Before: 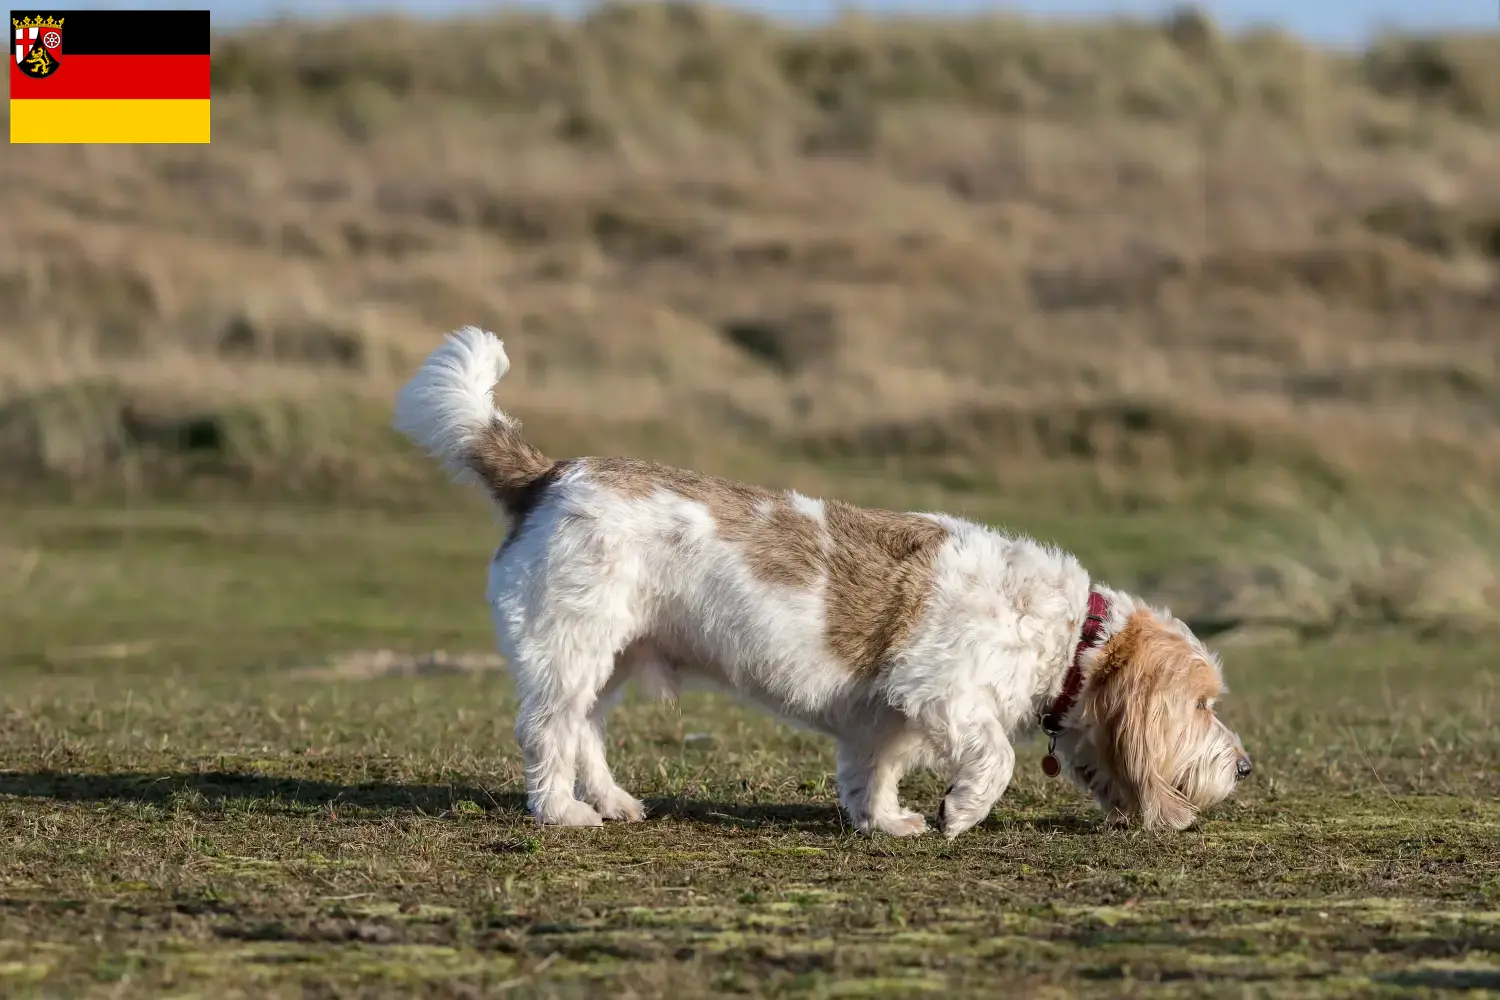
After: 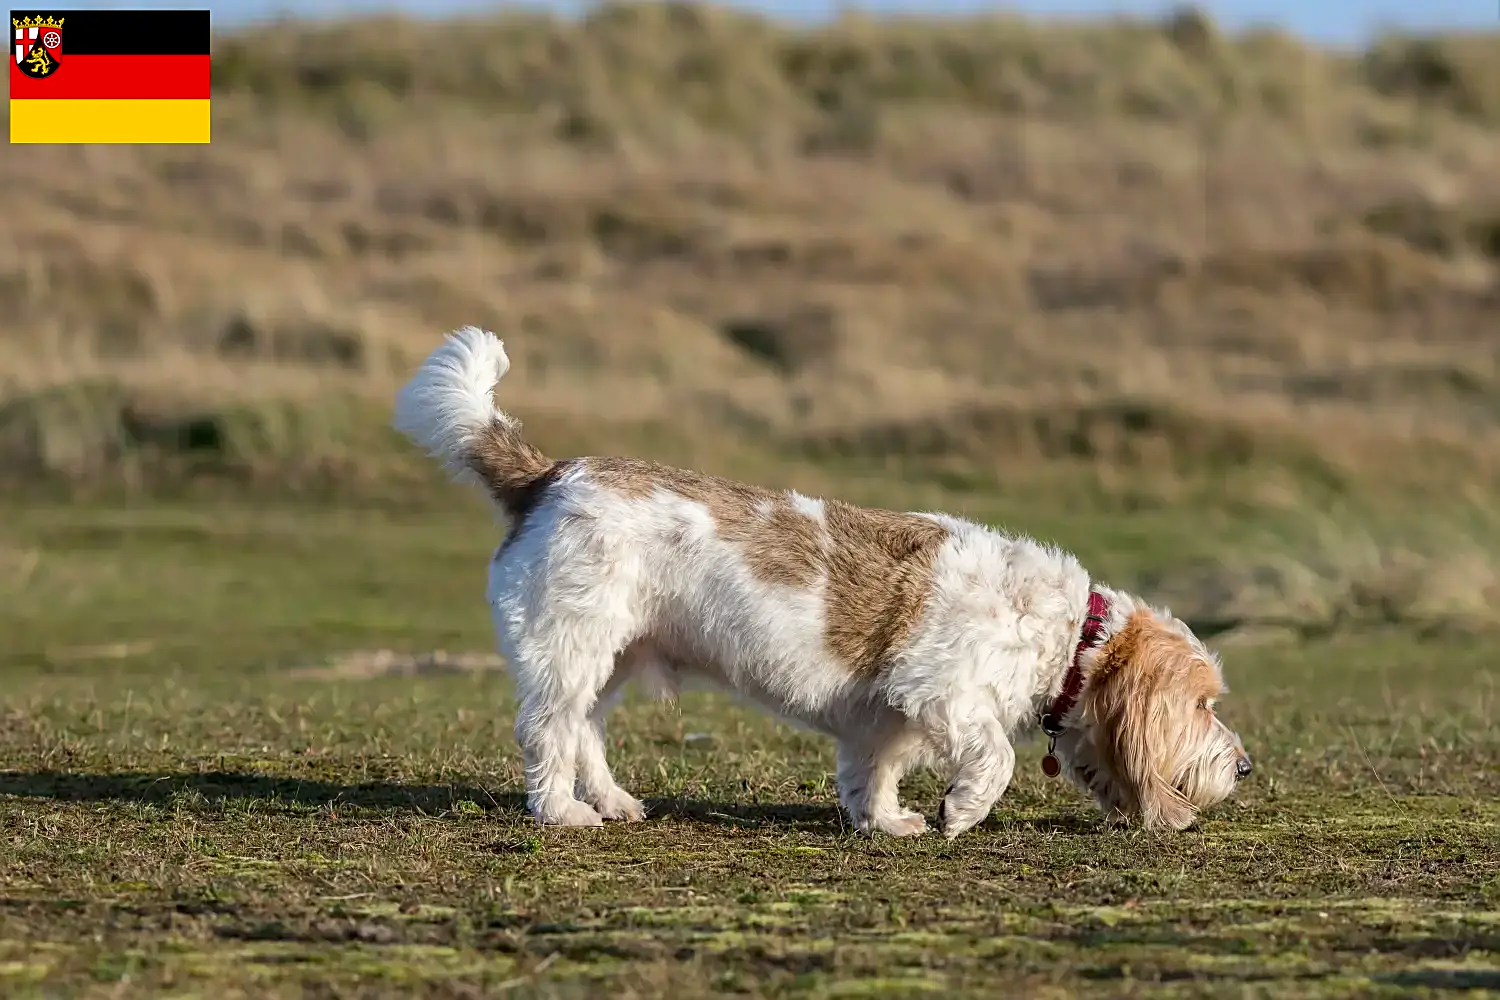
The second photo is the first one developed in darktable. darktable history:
sharpen: on, module defaults
contrast brightness saturation: contrast 0.036, saturation 0.155
